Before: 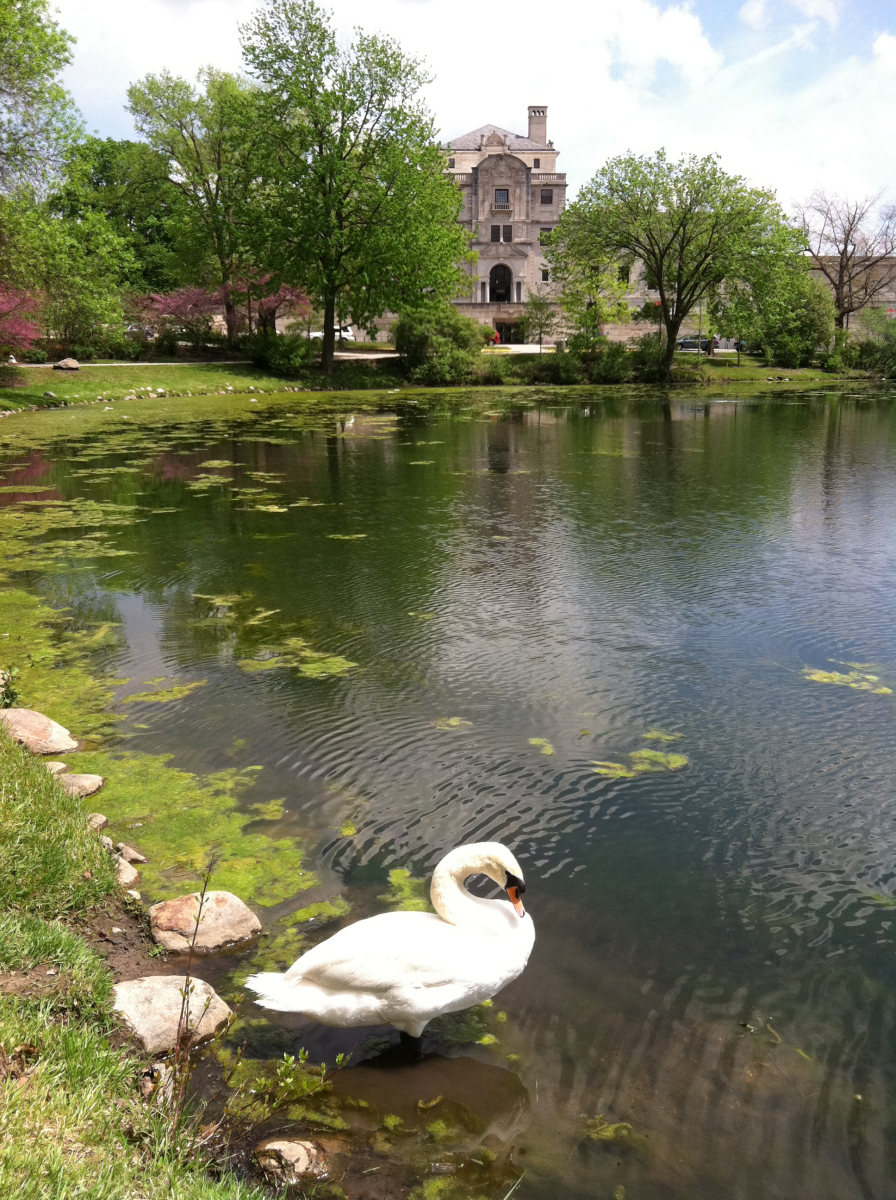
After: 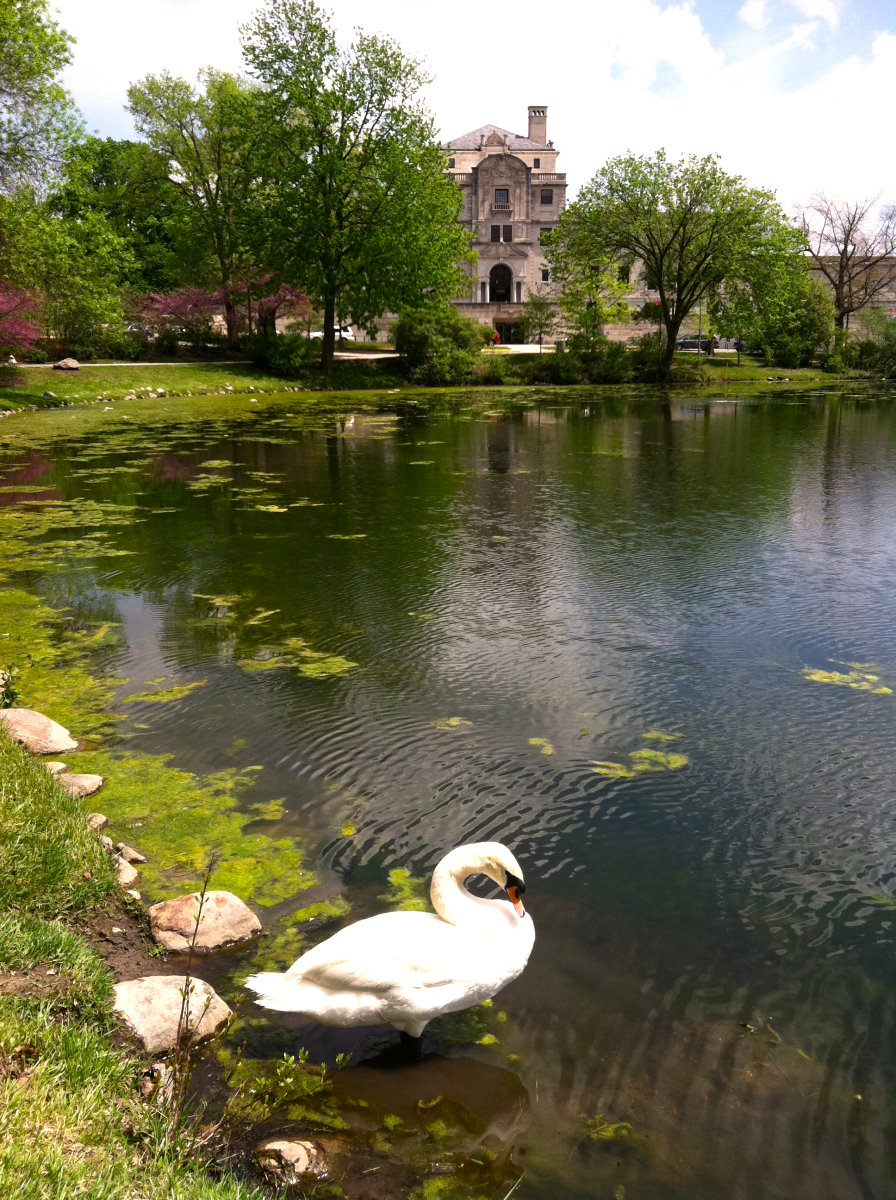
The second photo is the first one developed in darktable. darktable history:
color balance rgb: highlights gain › chroma 1.046%, highlights gain › hue 53.19°, linear chroma grading › shadows -1.992%, linear chroma grading › highlights -14.997%, linear chroma grading › global chroma -9.524%, linear chroma grading › mid-tones -9.803%, perceptual saturation grading › global saturation 29.95%, perceptual brilliance grading › global brilliance -17.956%, perceptual brilliance grading › highlights 28.627%, global vibrance 28.389%
contrast brightness saturation: contrast 0.05
exposure: exposure -0.243 EV, compensate exposure bias true, compensate highlight preservation false
